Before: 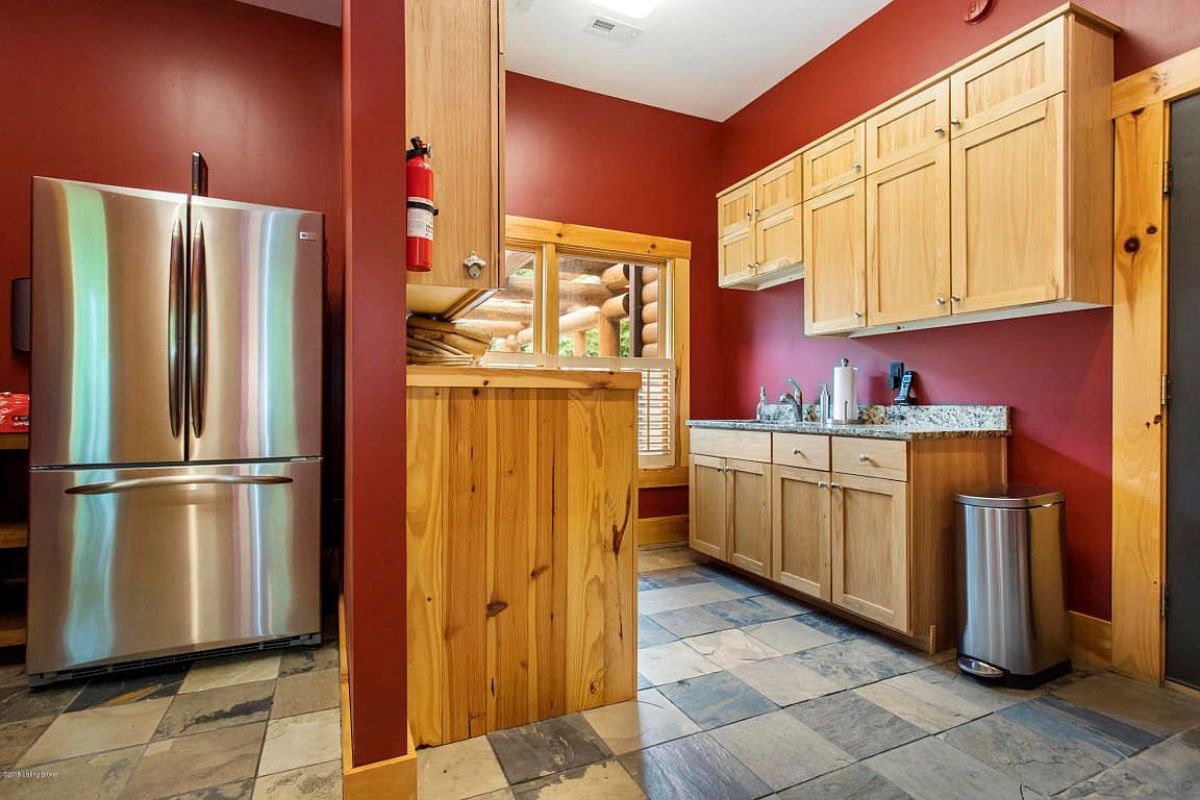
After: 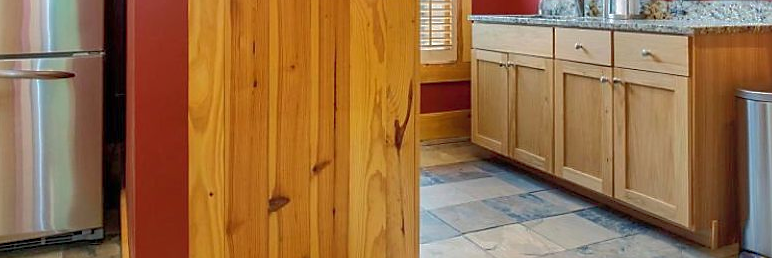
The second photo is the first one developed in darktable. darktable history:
crop: left 18.177%, top 50.682%, right 17.41%, bottom 16.879%
shadows and highlights: shadows 58.18, highlights -59.93
sharpen: radius 1.557, amount 0.365, threshold 1.666
